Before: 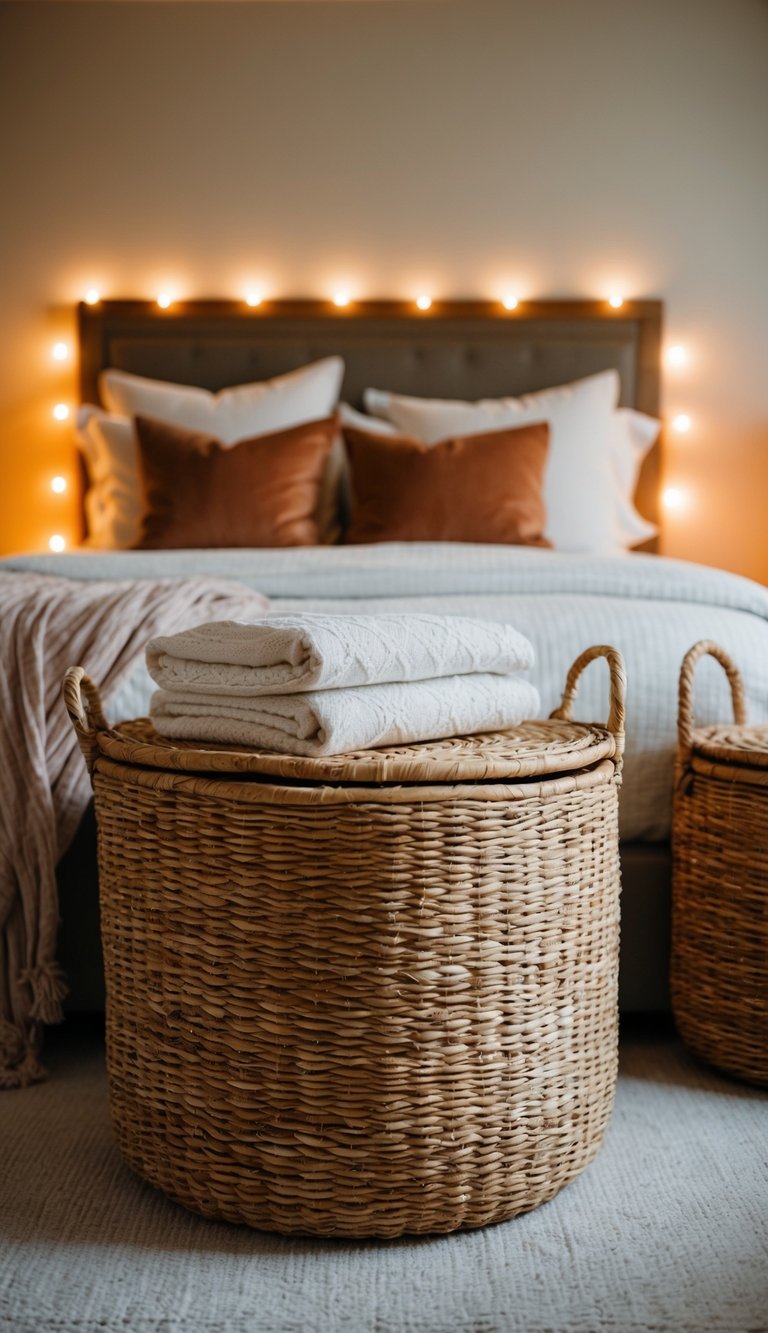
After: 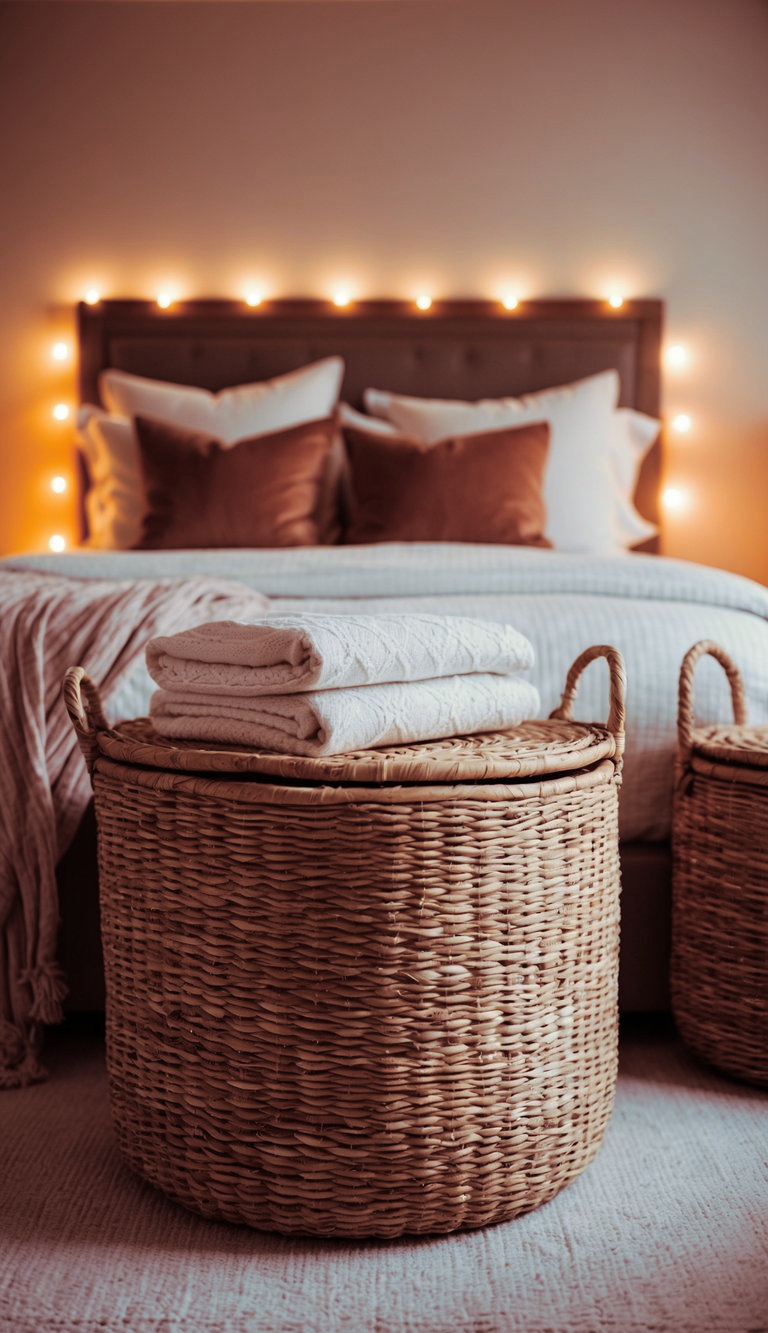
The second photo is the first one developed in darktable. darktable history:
split-toning: on, module defaults
shadows and highlights: shadows 20.91, highlights -35.45, soften with gaussian
